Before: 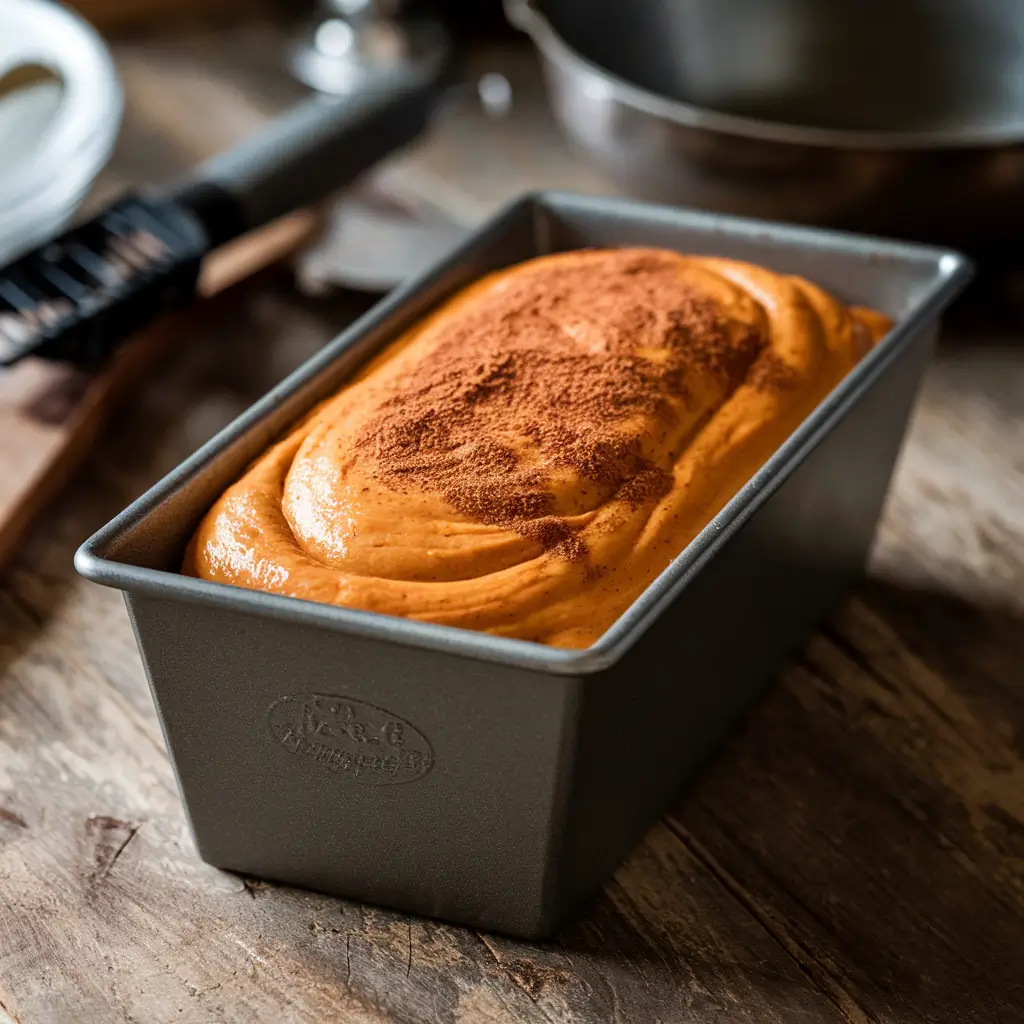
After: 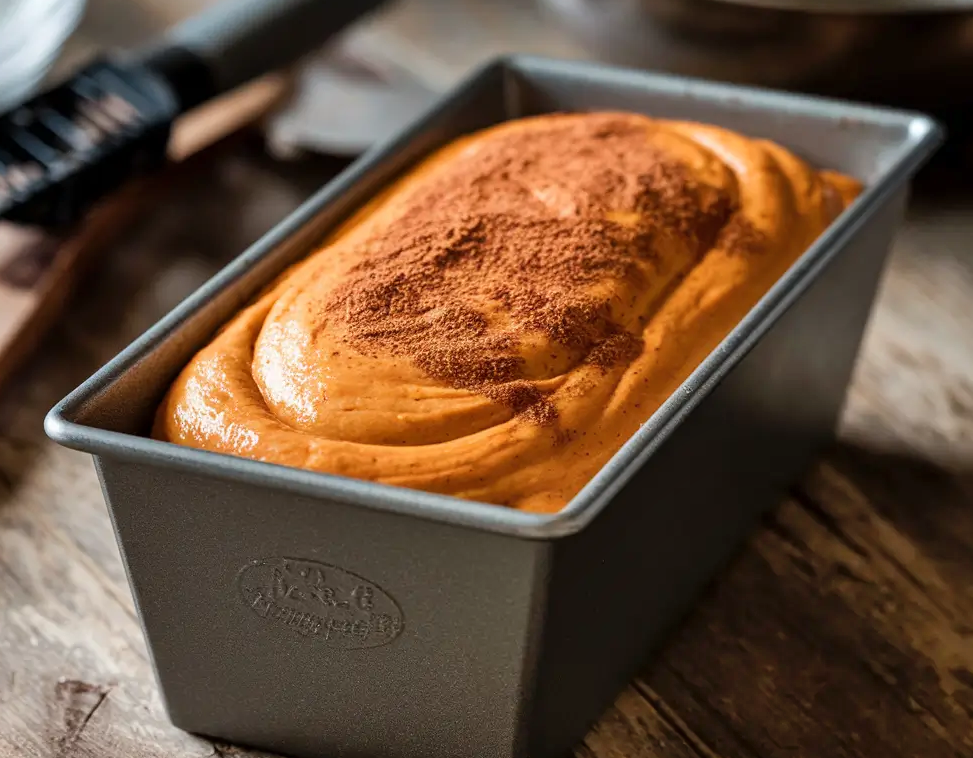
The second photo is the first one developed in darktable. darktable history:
shadows and highlights: shadows color adjustment 97.66%, soften with gaussian
crop and rotate: left 2.991%, top 13.302%, right 1.981%, bottom 12.636%
